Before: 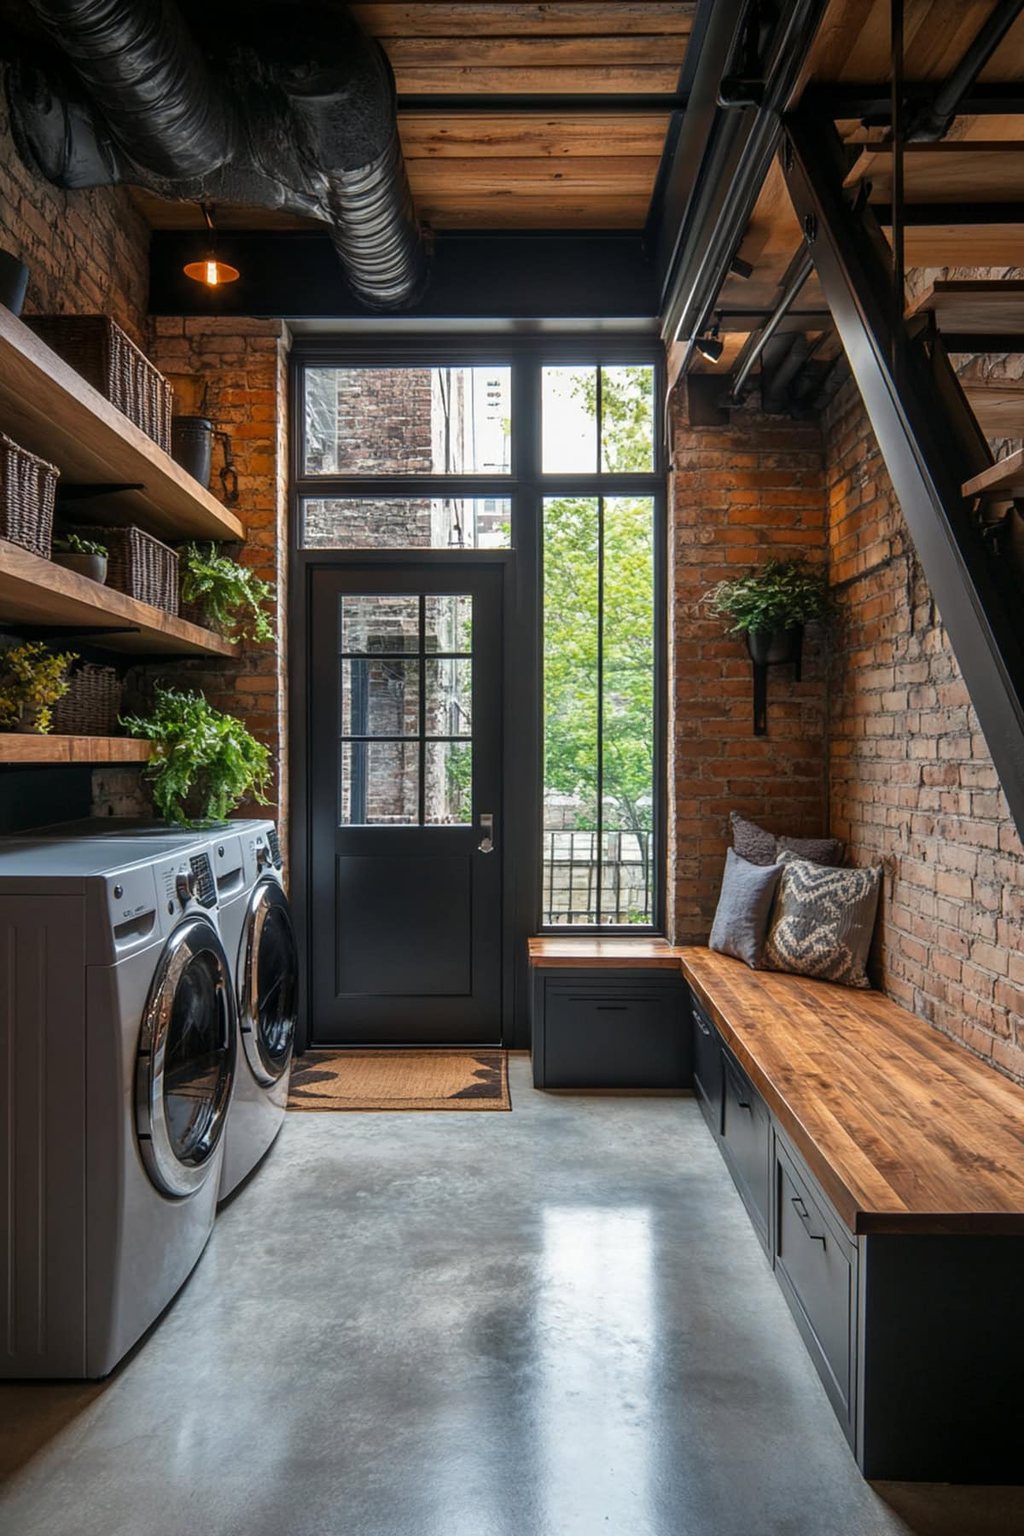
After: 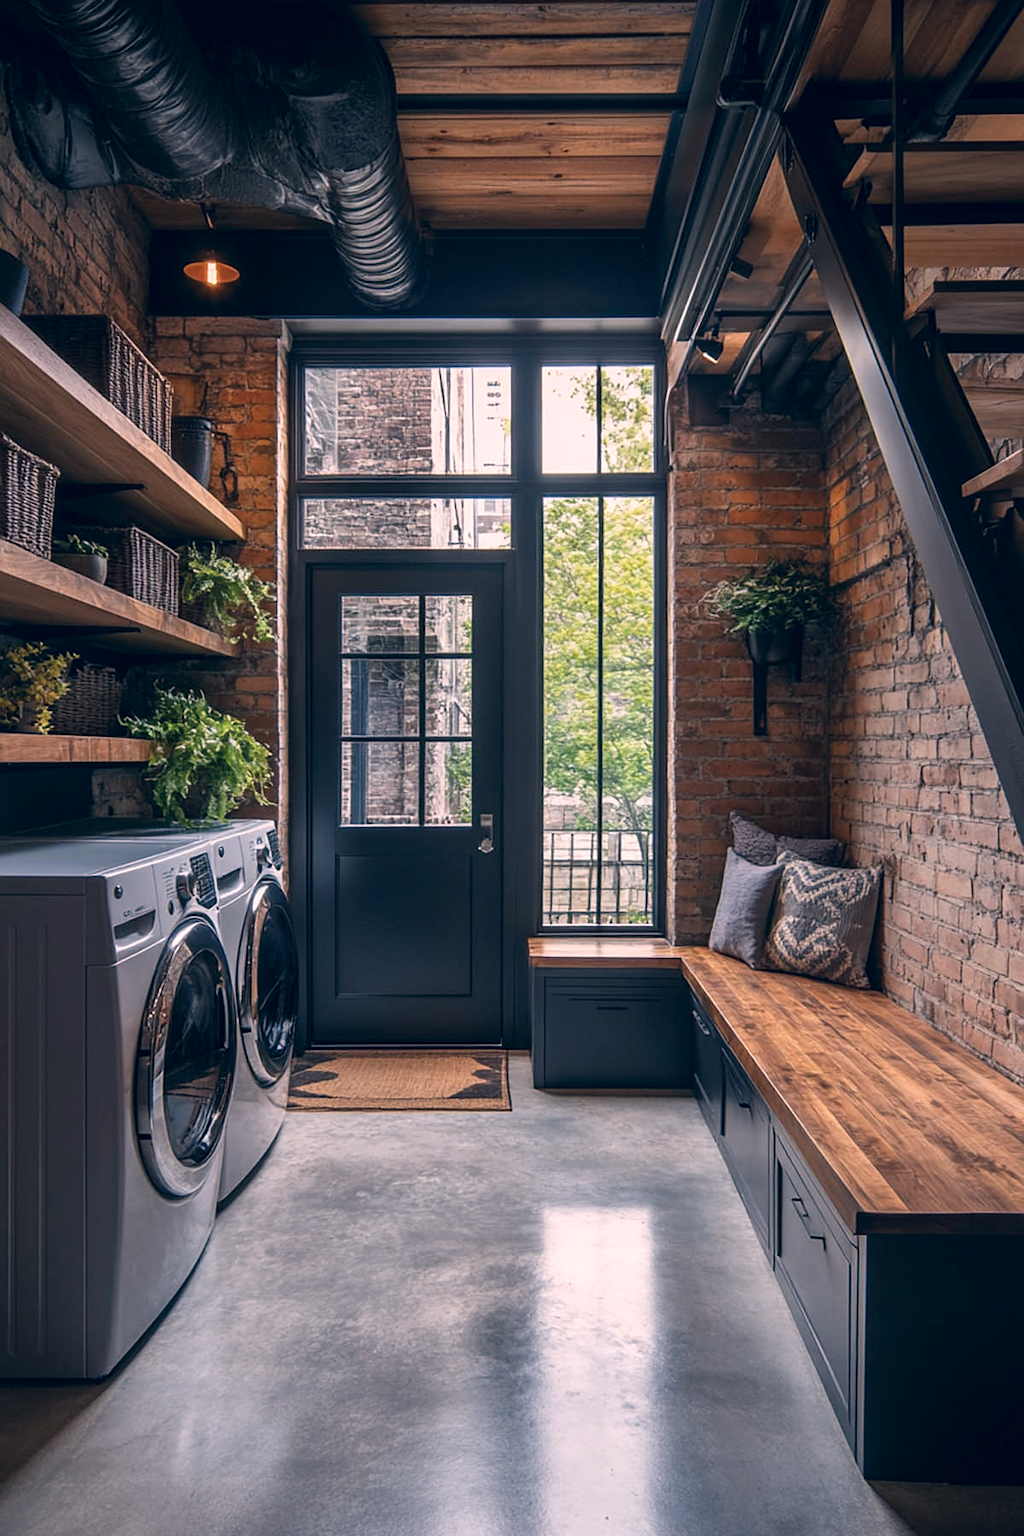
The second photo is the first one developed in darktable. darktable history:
color correction: highlights a* 14.46, highlights b* 5.9, shadows a* -6.31, shadows b* -16.02, saturation 0.834
sharpen: amount 0.205
